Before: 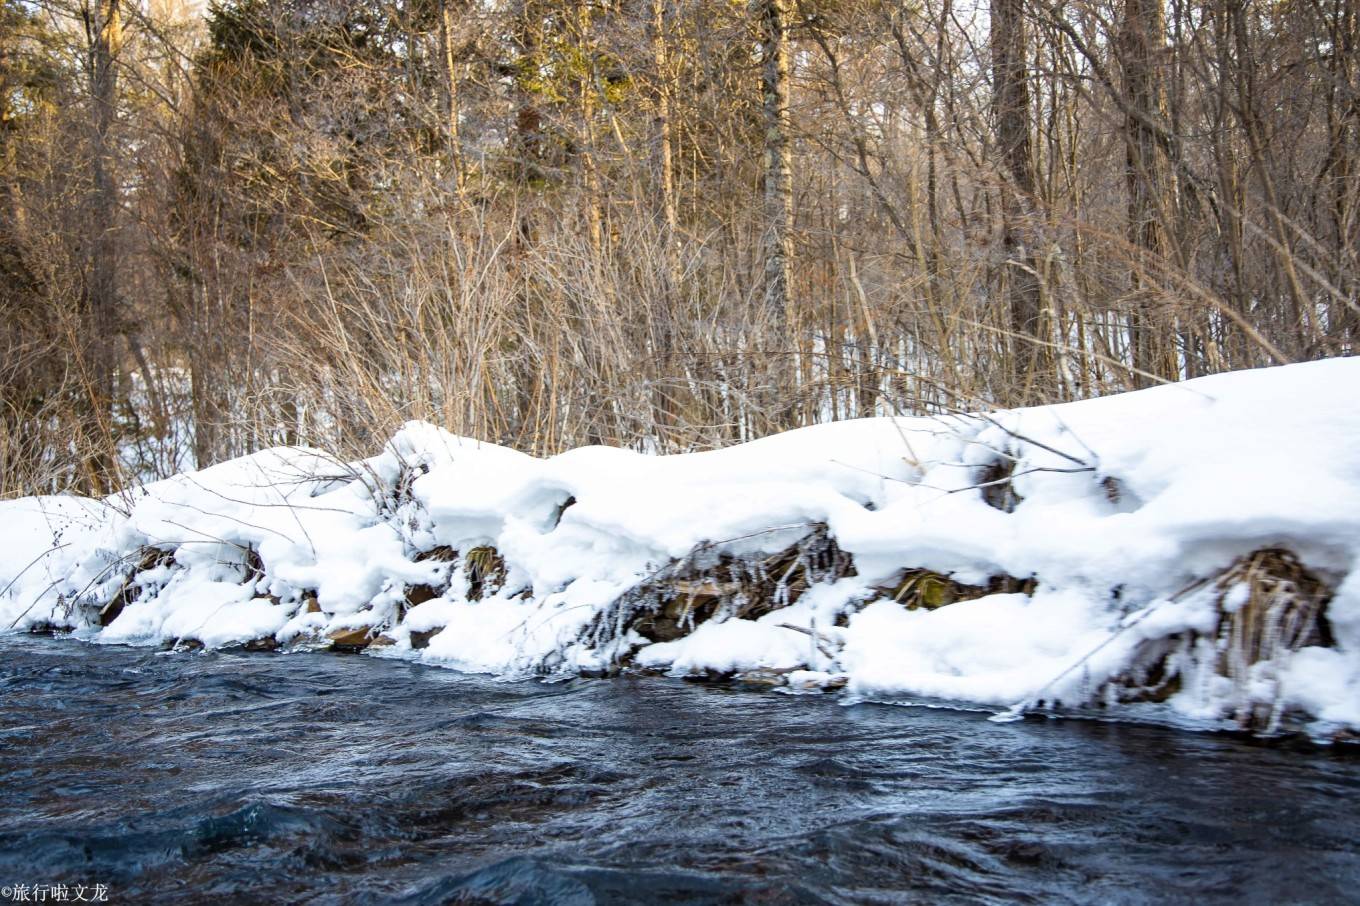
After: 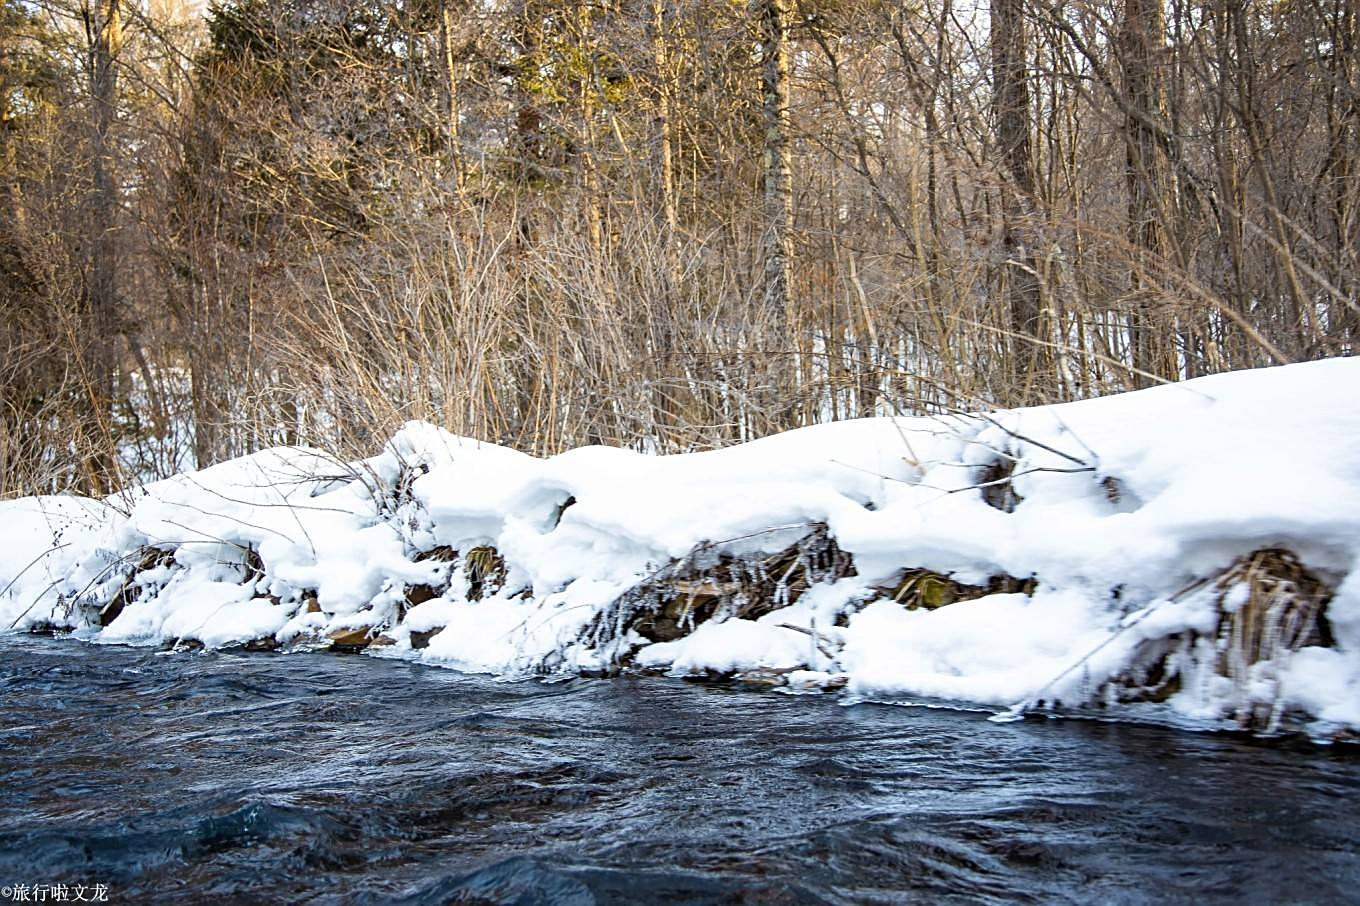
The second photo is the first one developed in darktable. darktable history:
color correction: highlights b* -0.025
sharpen: on, module defaults
